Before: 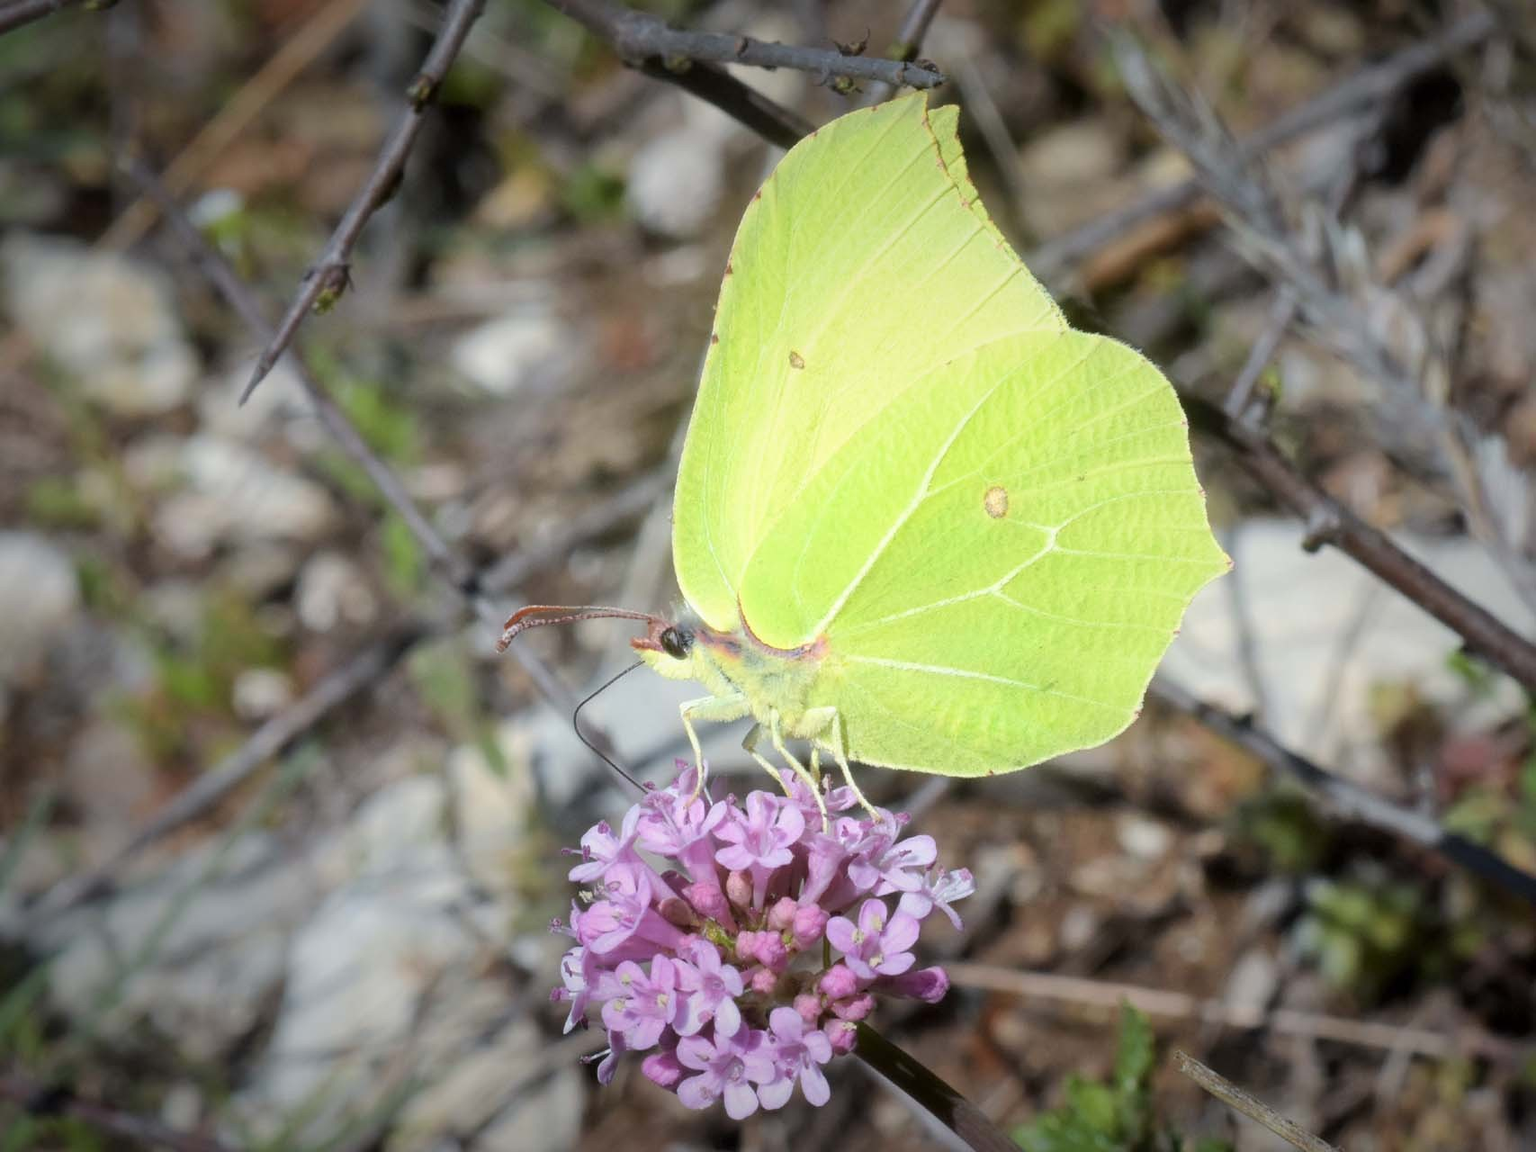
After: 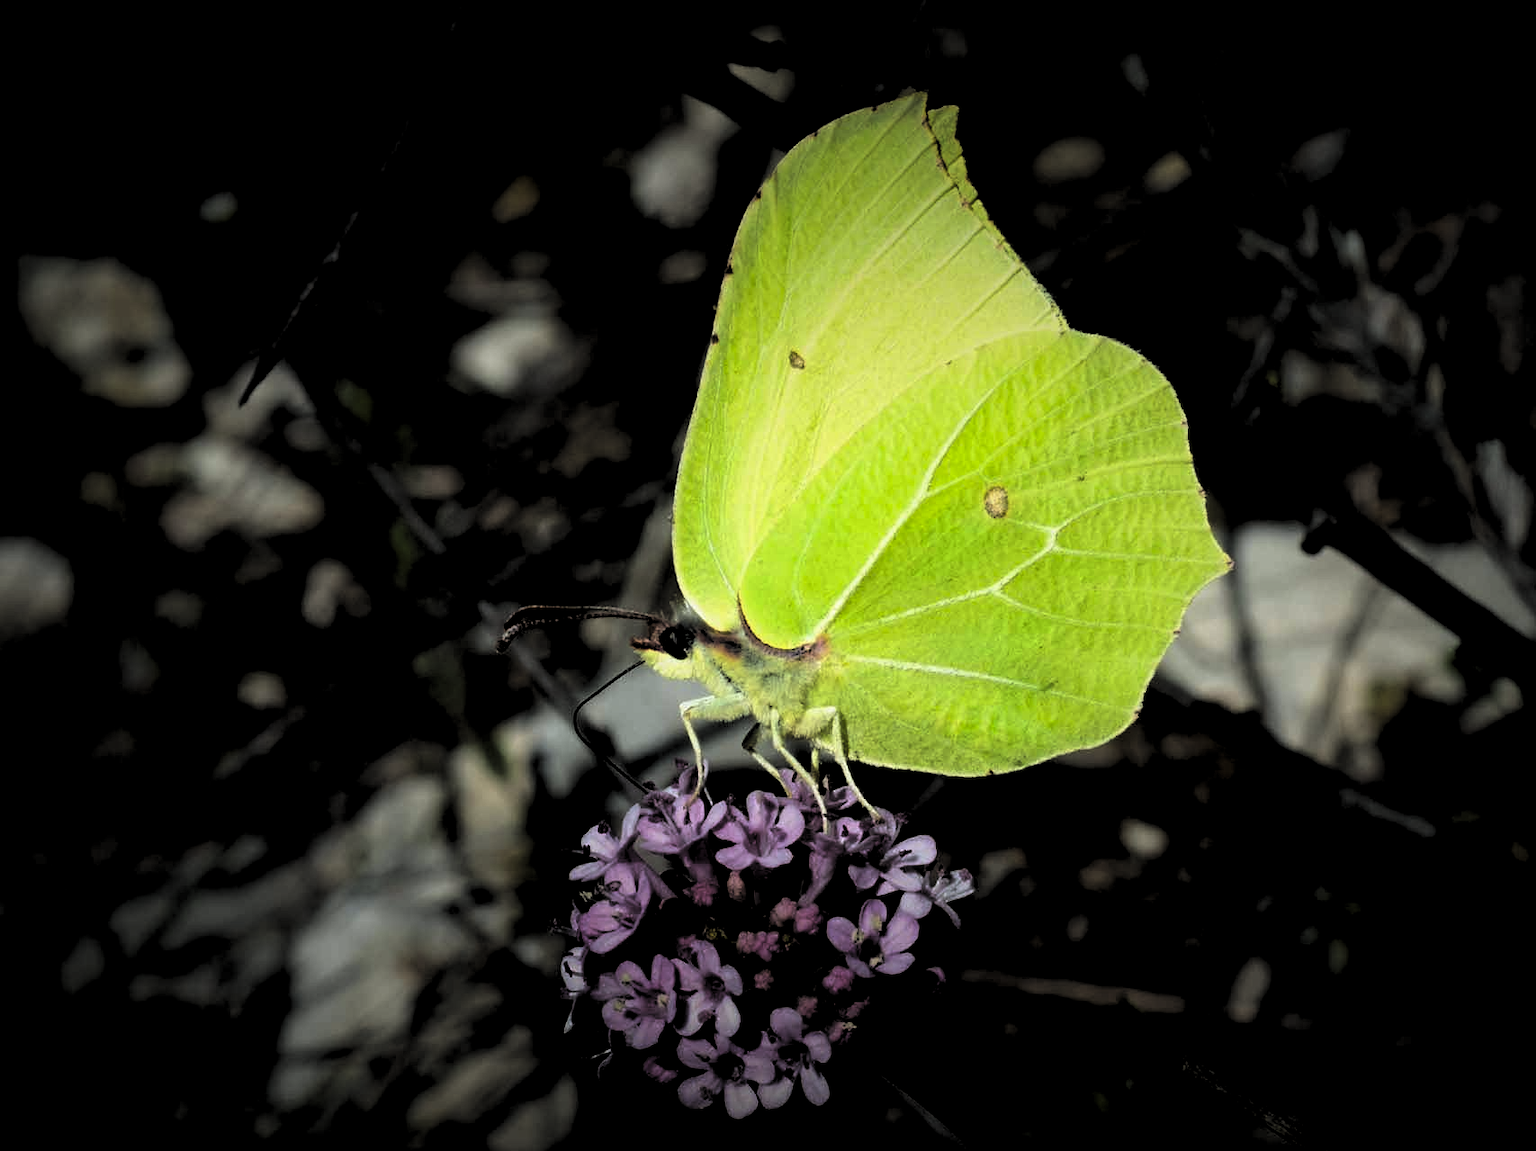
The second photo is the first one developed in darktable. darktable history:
base curve: preserve colors none
levels: levels [0.514, 0.759, 1]
contrast brightness saturation: brightness -0.02, saturation 0.35
rgb curve: curves: ch2 [(0, 0) (0.567, 0.512) (1, 1)], mode RGB, independent channels
